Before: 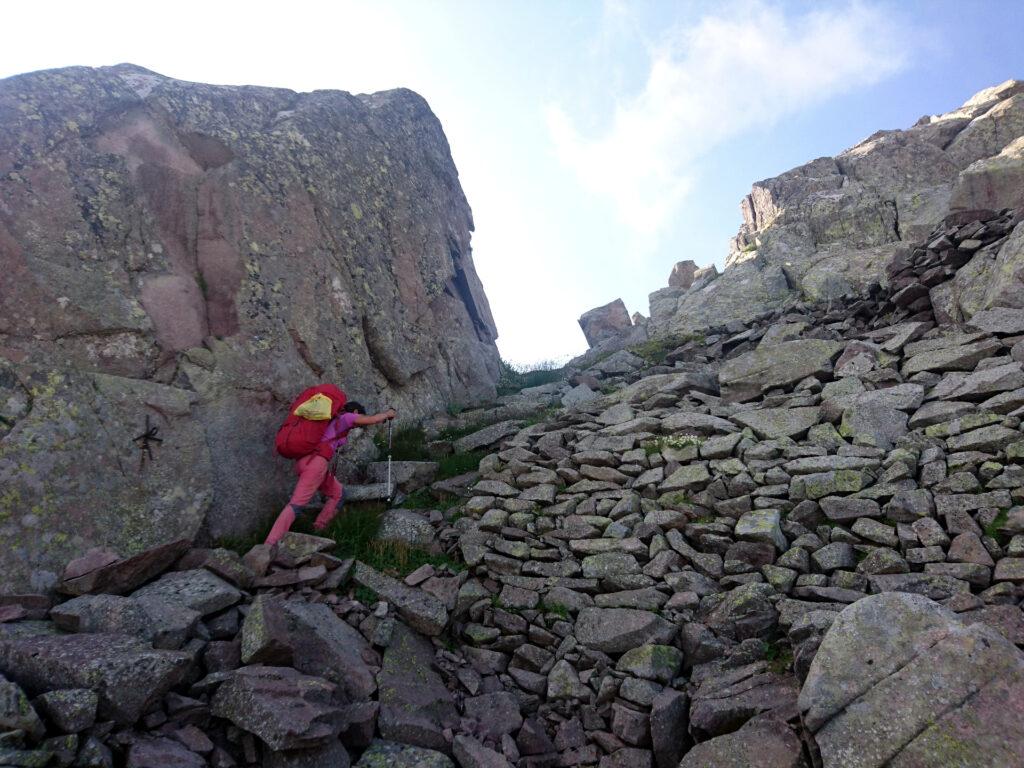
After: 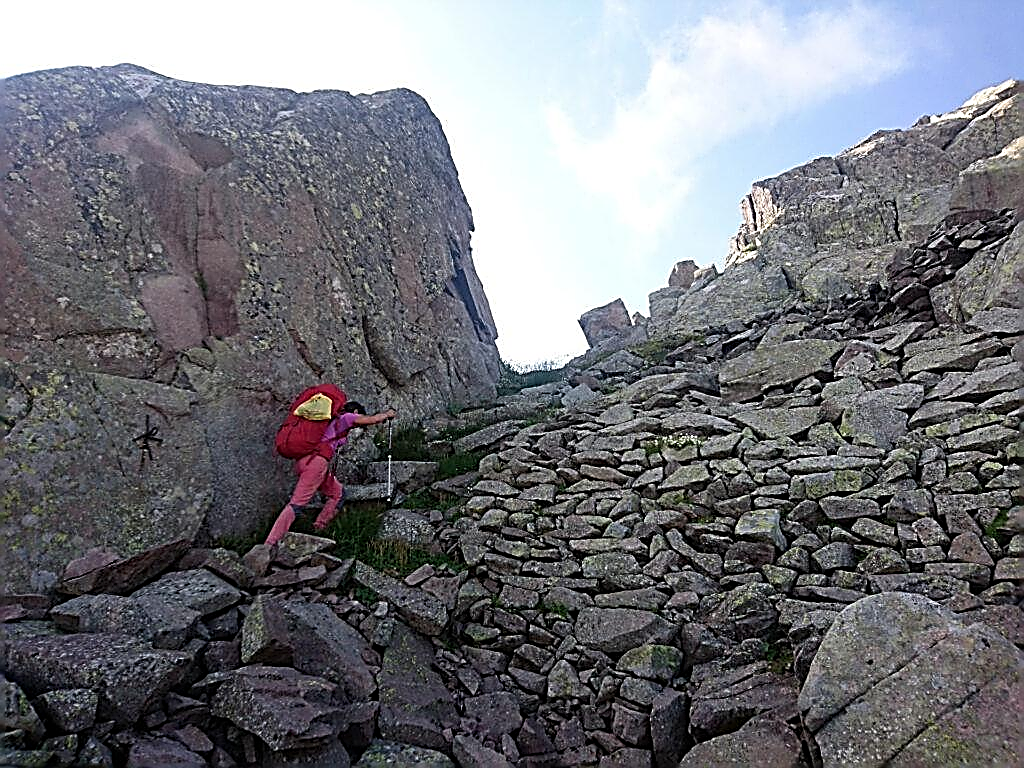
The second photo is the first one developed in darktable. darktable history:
sharpen: amount 1.998
